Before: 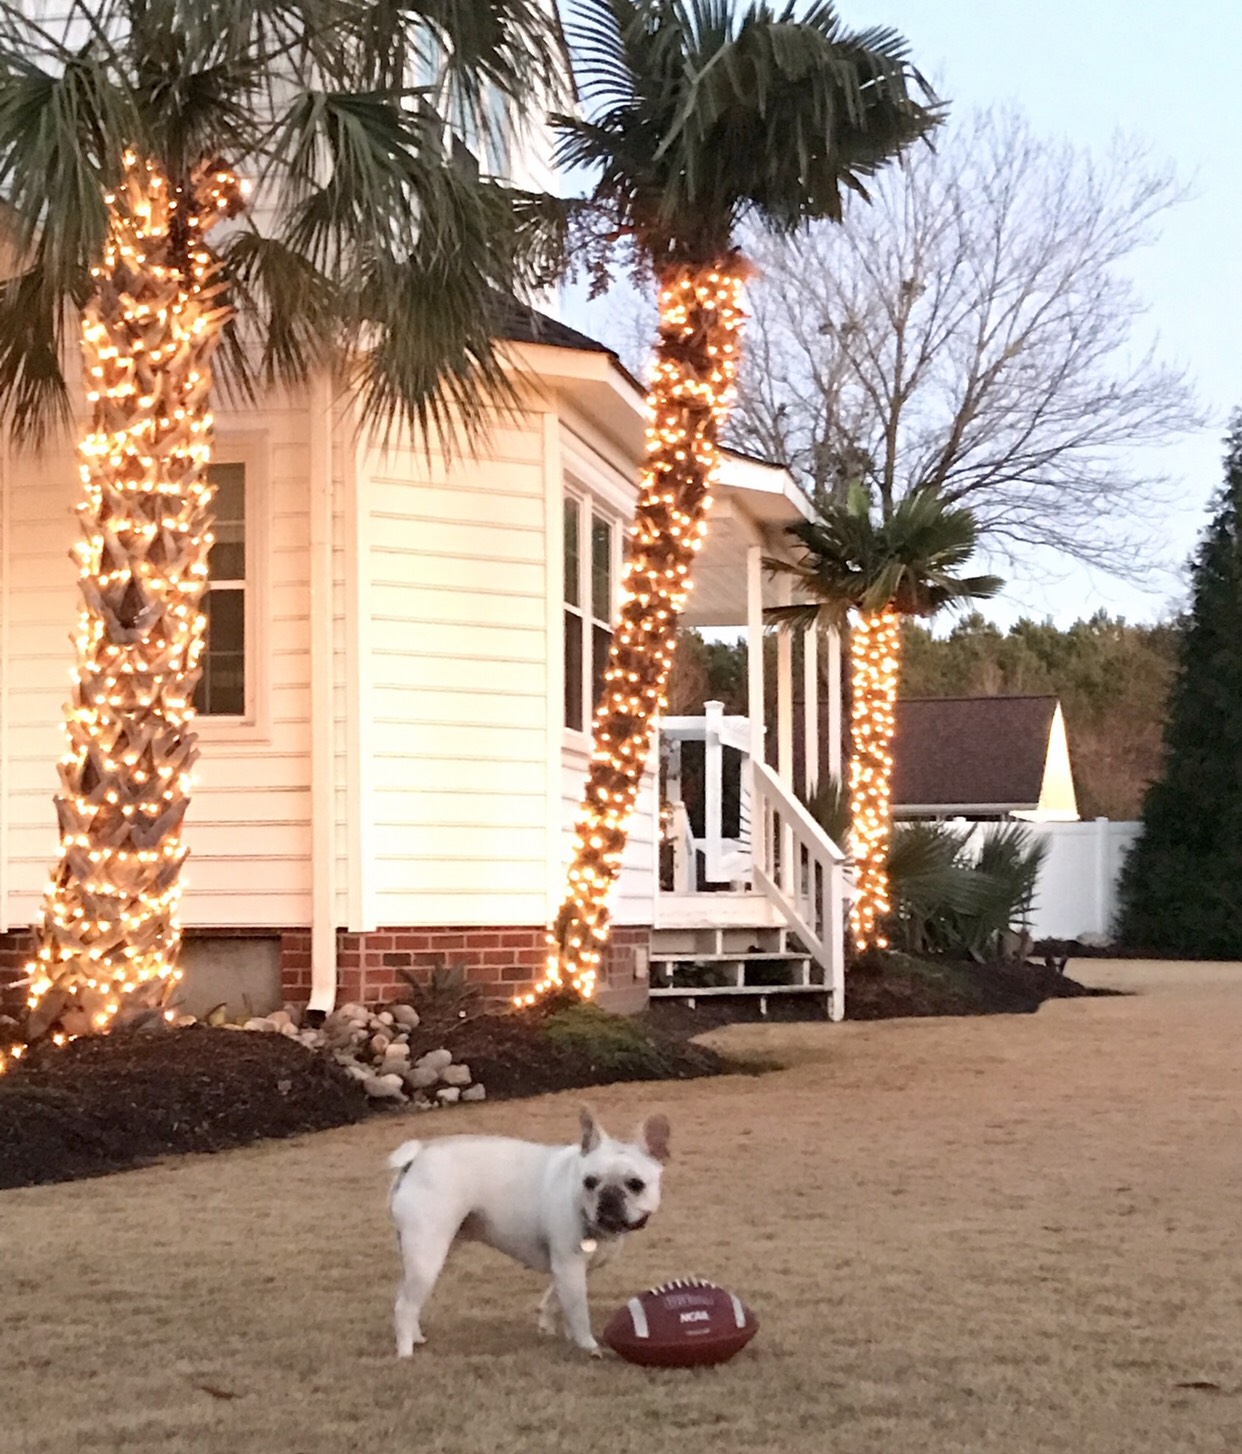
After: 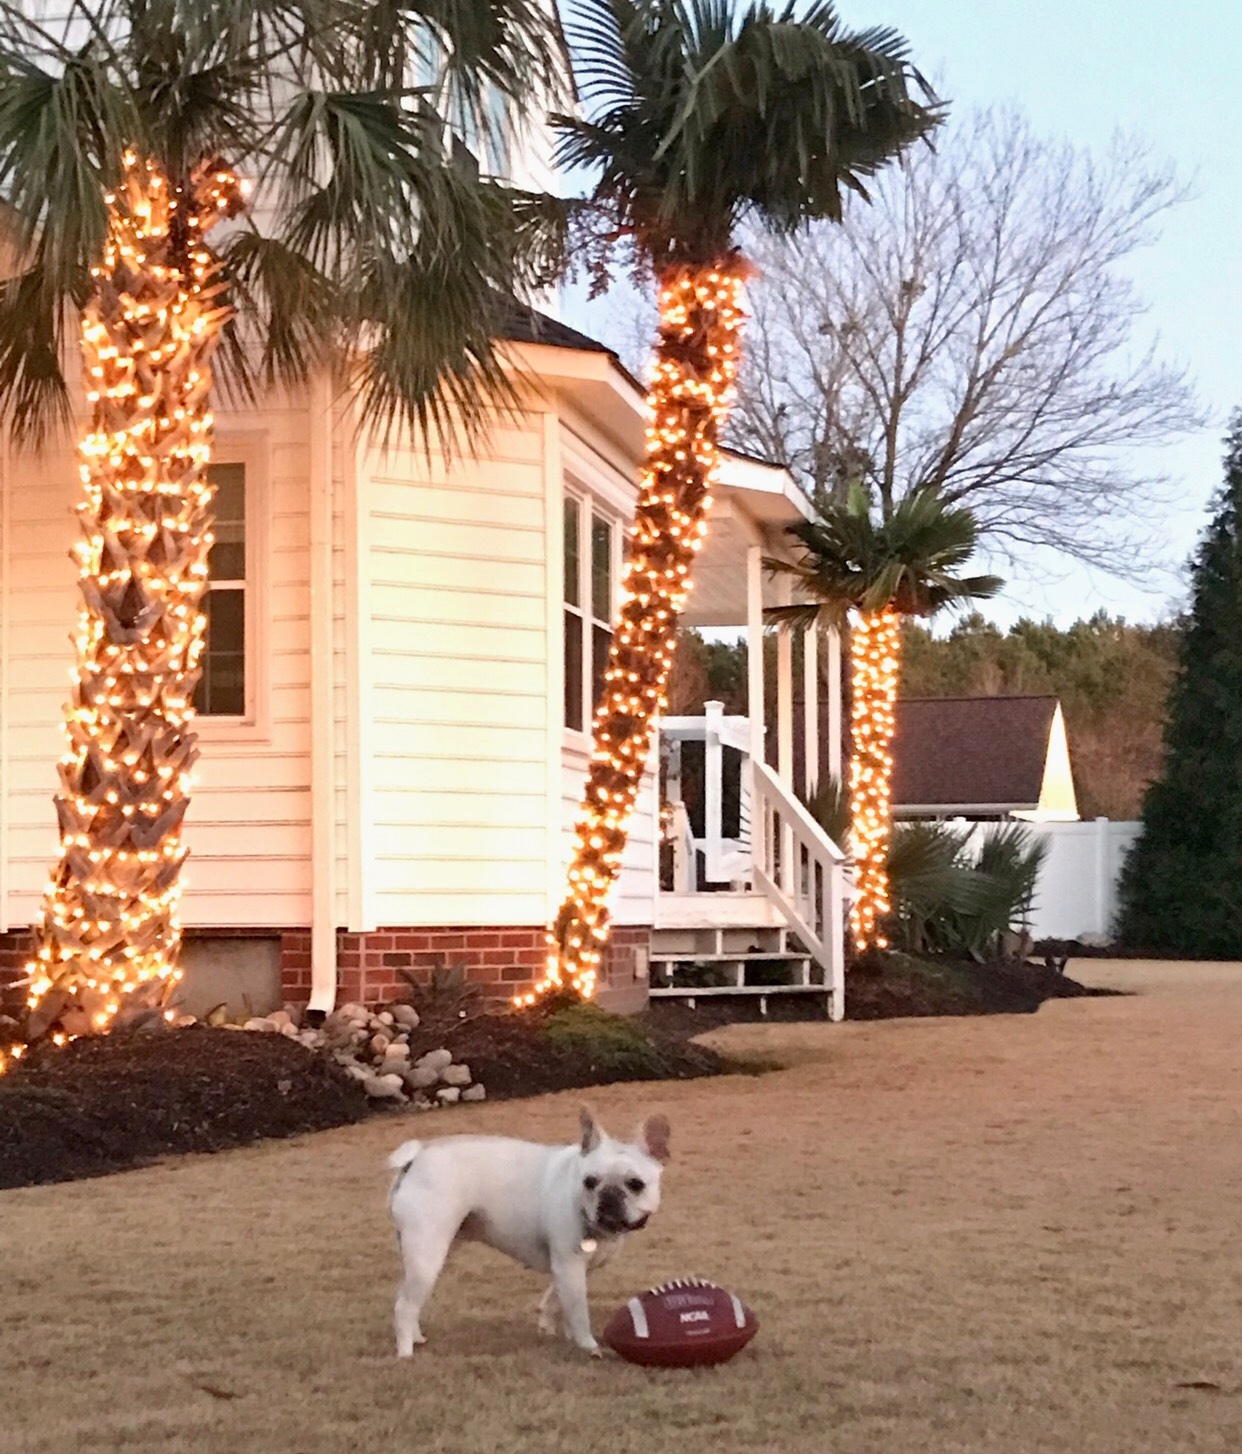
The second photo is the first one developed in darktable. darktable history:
shadows and highlights: shadows 52.21, highlights -28.7, soften with gaussian
exposure: exposure -0.067 EV, compensate exposure bias true, compensate highlight preservation false
